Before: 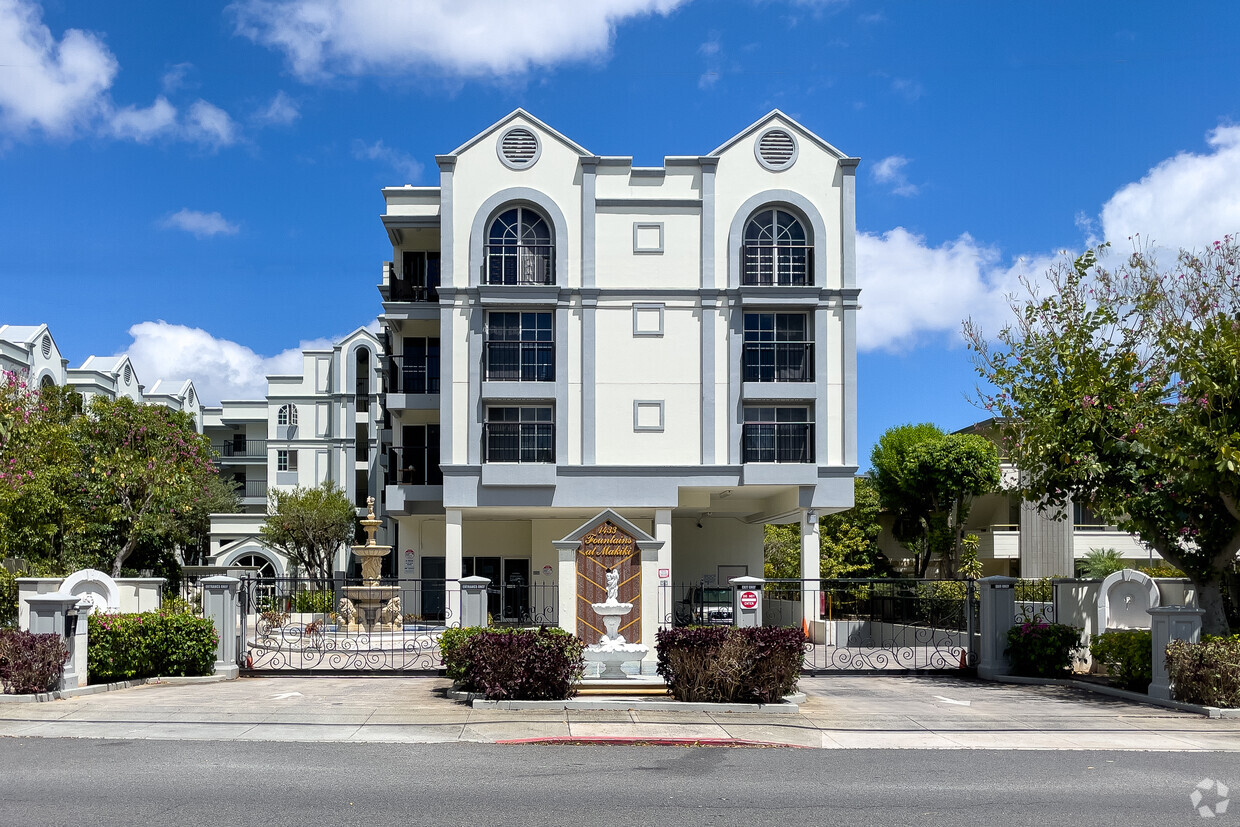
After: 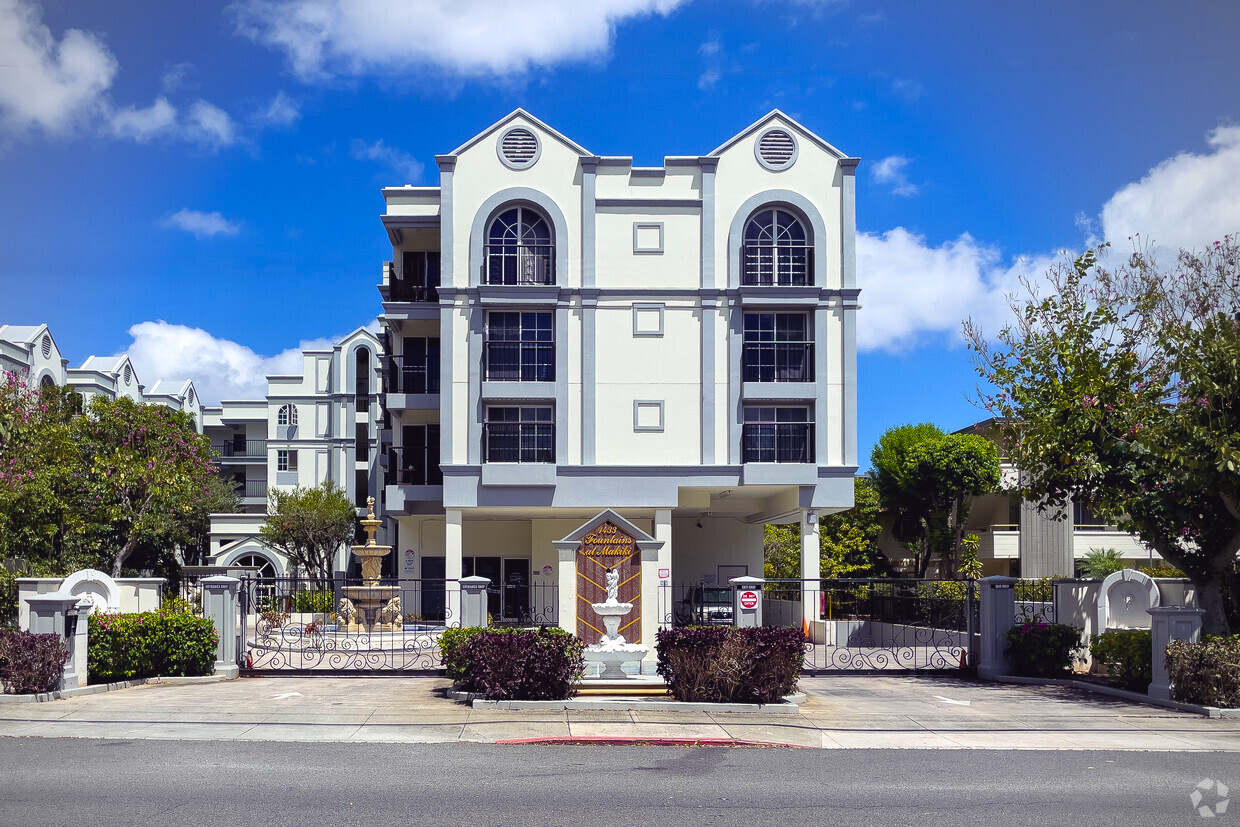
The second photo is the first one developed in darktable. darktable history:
vignetting: fall-off radius 61.17%, brightness -0.439, saturation -0.687, center (-0.03, 0.24)
color balance rgb: shadows lift › luminance -21.279%, shadows lift › chroma 9.163%, shadows lift › hue 284.82°, global offset › luminance 0.492%, perceptual saturation grading › global saturation 25.428%
